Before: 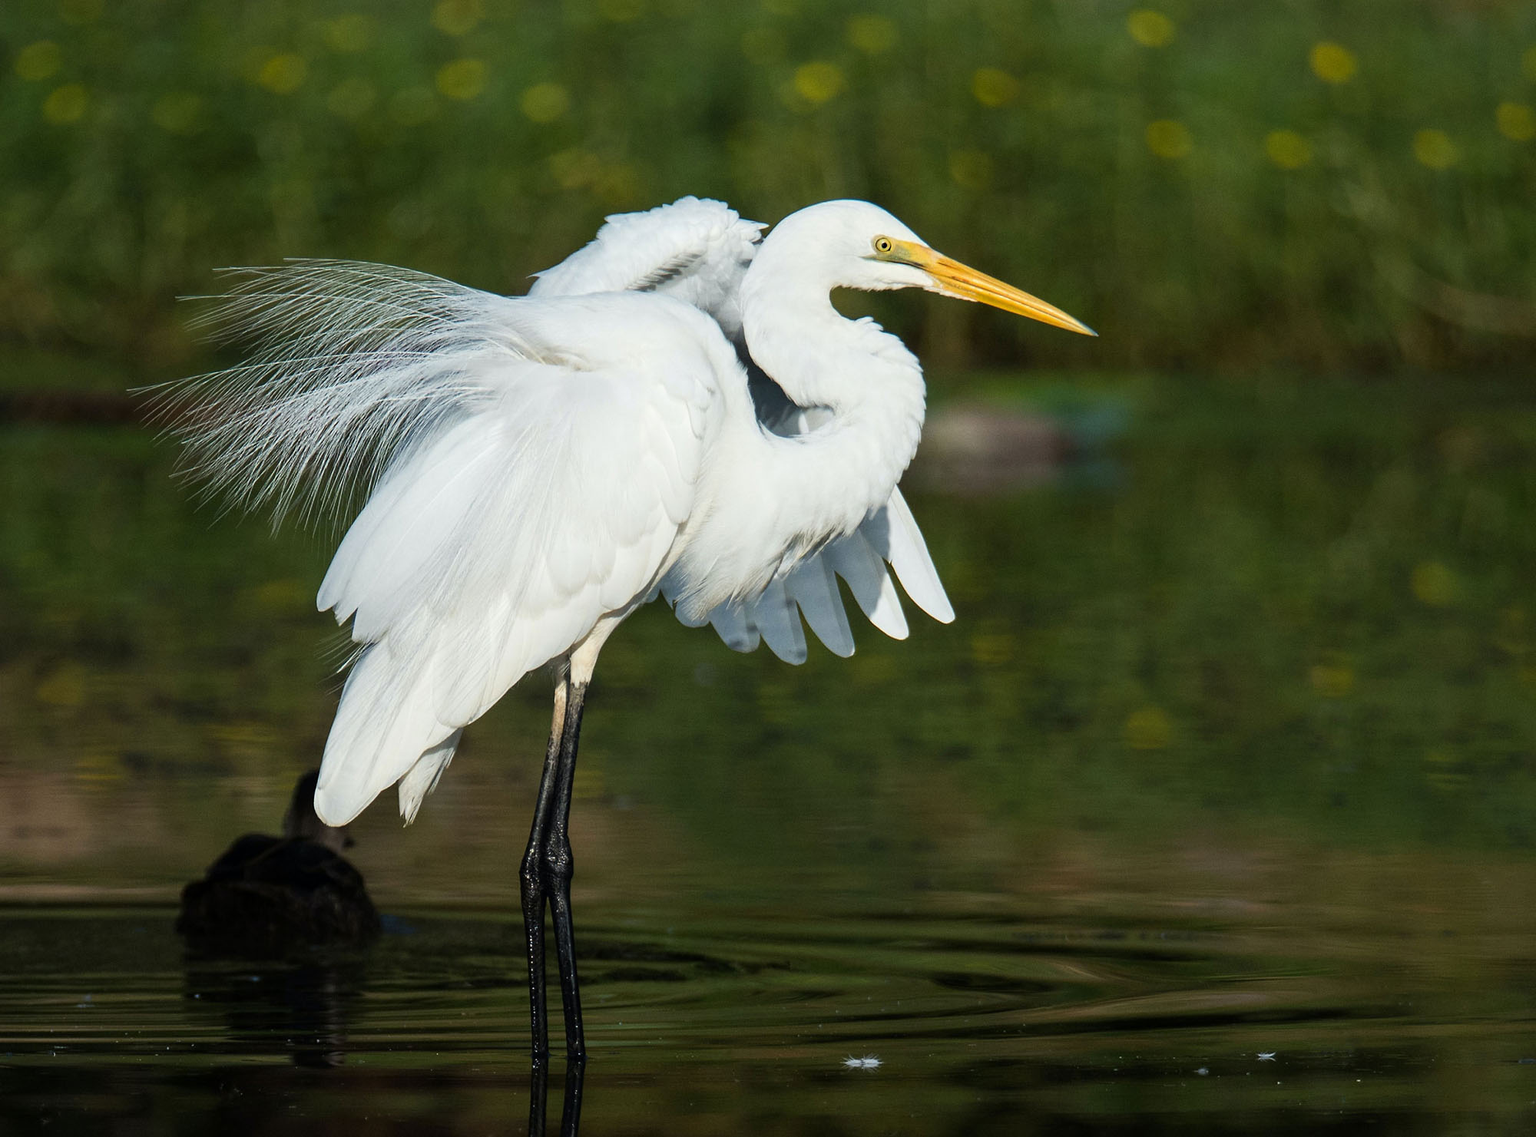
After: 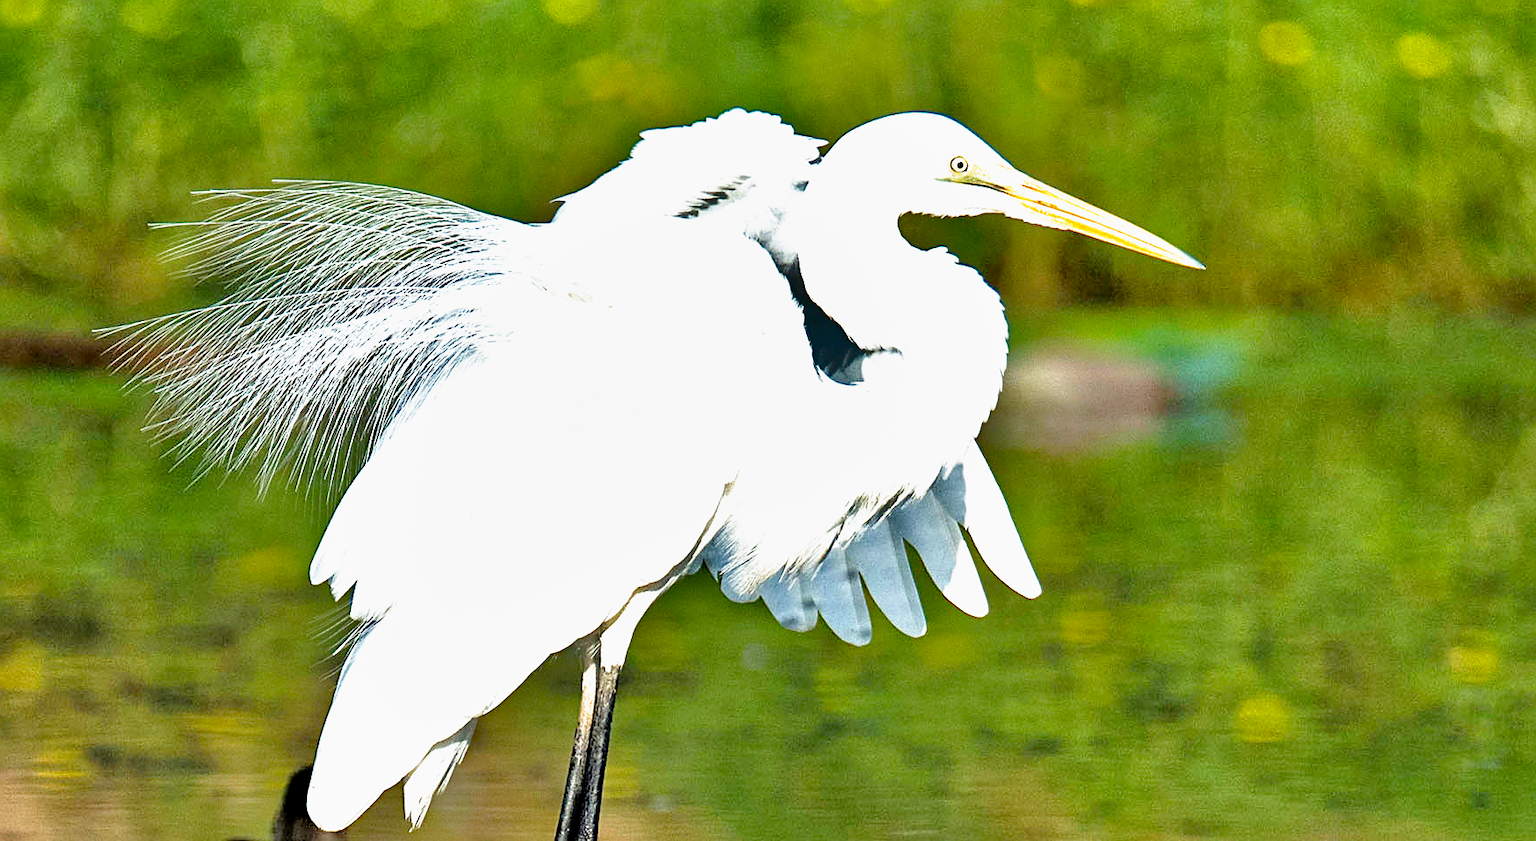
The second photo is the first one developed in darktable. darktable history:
shadows and highlights: shadows 43.71, white point adjustment -1.46, soften with gaussian
sharpen: on, module defaults
exposure: black level correction 0, exposure 1.4 EV, compensate highlight preservation false
tone equalizer: -7 EV 0.15 EV, -6 EV 0.6 EV, -5 EV 1.15 EV, -4 EV 1.33 EV, -3 EV 1.15 EV, -2 EV 0.6 EV, -1 EV 0.15 EV, mask exposure compensation -0.5 EV
crop: left 3.015%, top 8.969%, right 9.647%, bottom 26.457%
haze removal: compatibility mode true, adaptive false
grain: coarseness 14.57 ISO, strength 8.8%
filmic rgb: black relative exposure -6.3 EV, white relative exposure 2.8 EV, threshold 3 EV, target black luminance 0%, hardness 4.6, latitude 67.35%, contrast 1.292, shadows ↔ highlights balance -3.5%, preserve chrominance no, color science v4 (2020), contrast in shadows soft, enable highlight reconstruction true
